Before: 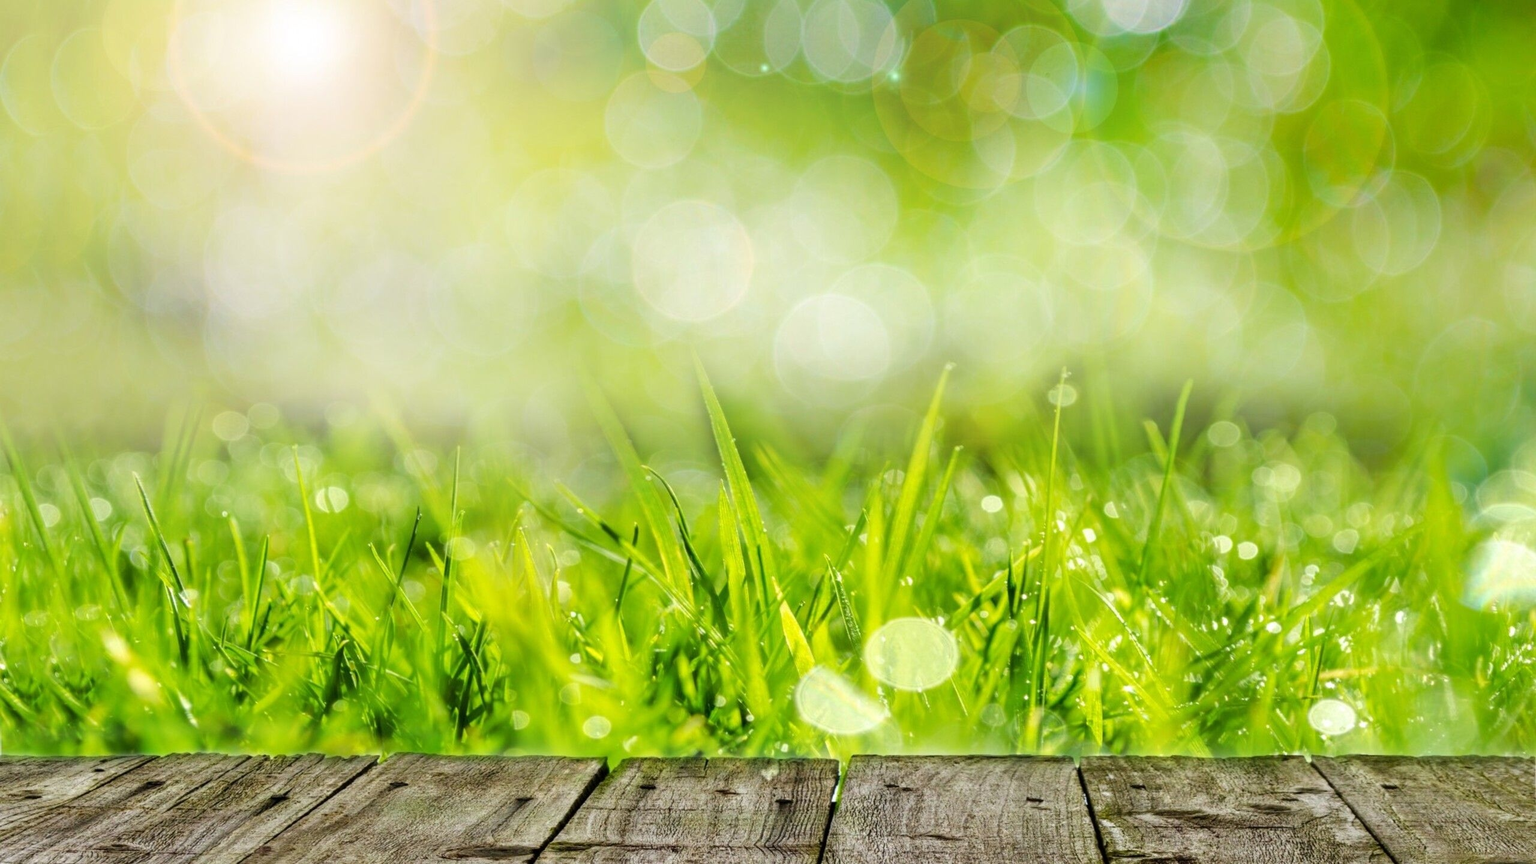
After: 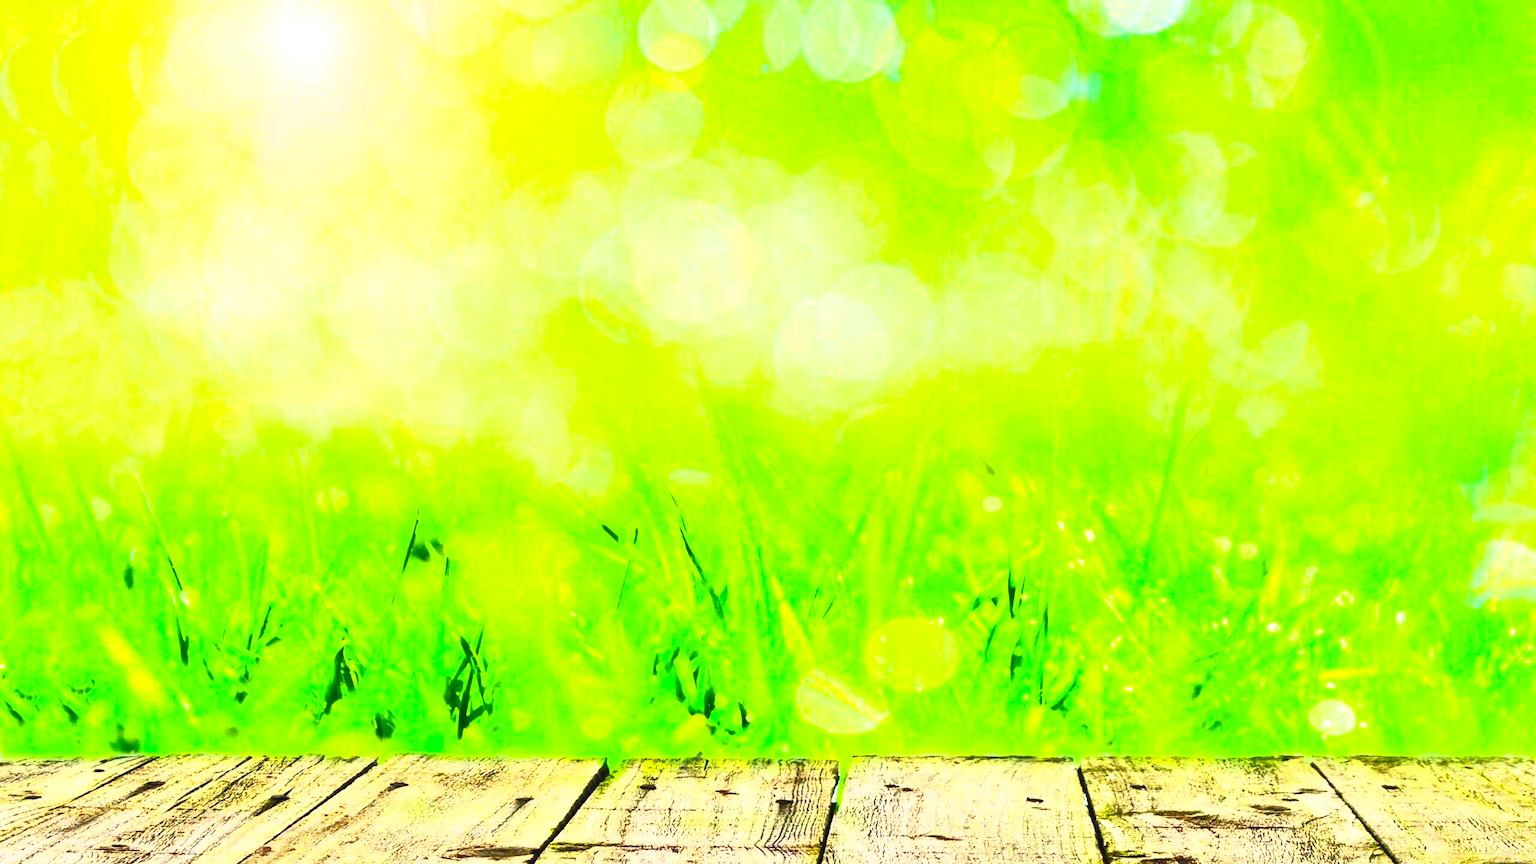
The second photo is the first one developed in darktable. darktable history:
exposure: exposure 0.662 EV, compensate exposure bias true, compensate highlight preservation false
contrast brightness saturation: contrast 0.993, brightness 0.998, saturation 0.986
